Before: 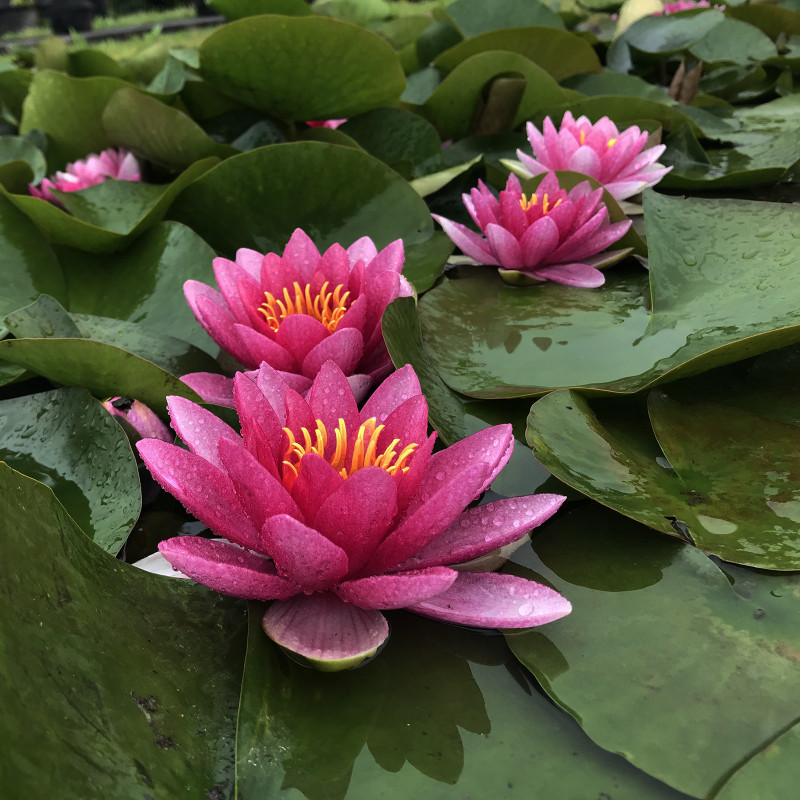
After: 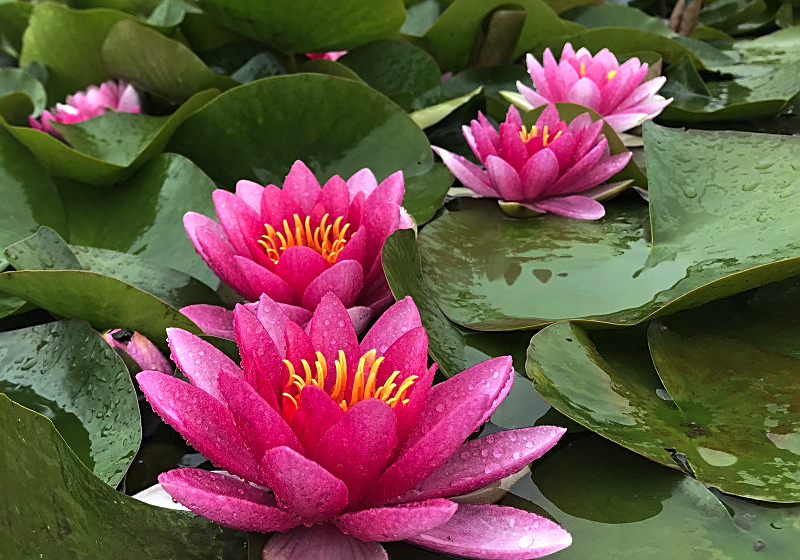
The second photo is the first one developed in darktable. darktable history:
sharpen: on, module defaults
crop and rotate: top 8.605%, bottom 21.37%
exposure: black level correction 0, exposure 0.7 EV, compensate highlight preservation false
color zones: curves: ch0 [(0, 0.425) (0.143, 0.422) (0.286, 0.42) (0.429, 0.419) (0.571, 0.419) (0.714, 0.42) (0.857, 0.422) (1, 0.425)]
